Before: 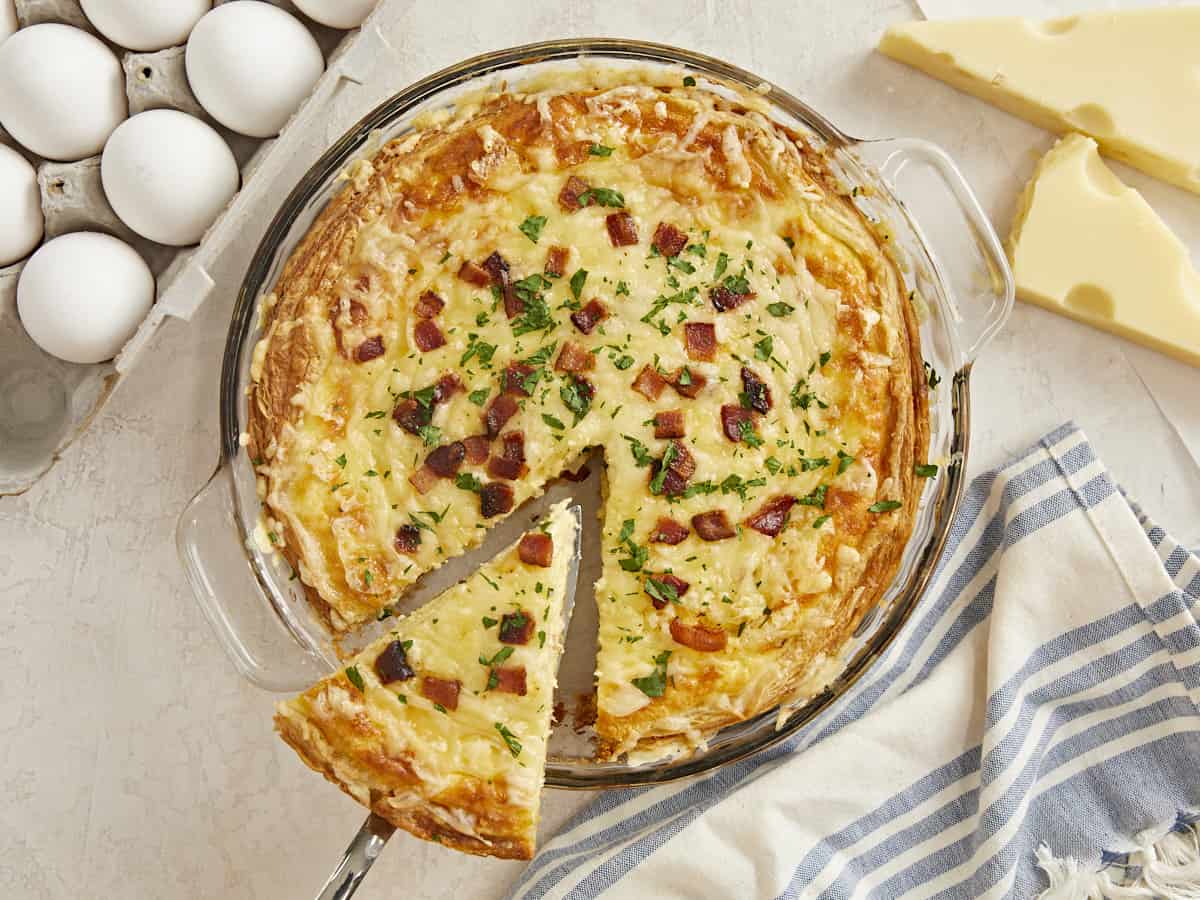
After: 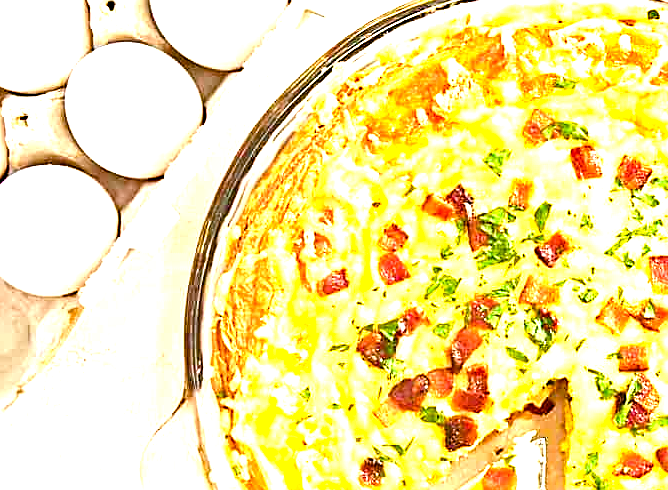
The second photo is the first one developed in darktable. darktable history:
exposure: exposure 2.221 EV, compensate exposure bias true, compensate highlight preservation false
sharpen: on, module defaults
haze removal: compatibility mode true, adaptive false
color balance rgb: shadows lift › luminance -20.023%, perceptual saturation grading › global saturation 15.576%, perceptual saturation grading › highlights -18.973%, perceptual saturation grading › shadows 19.56%, global vibrance 30.366%
crop and rotate: left 3.043%, top 7.478%, right 41.257%, bottom 38.019%
